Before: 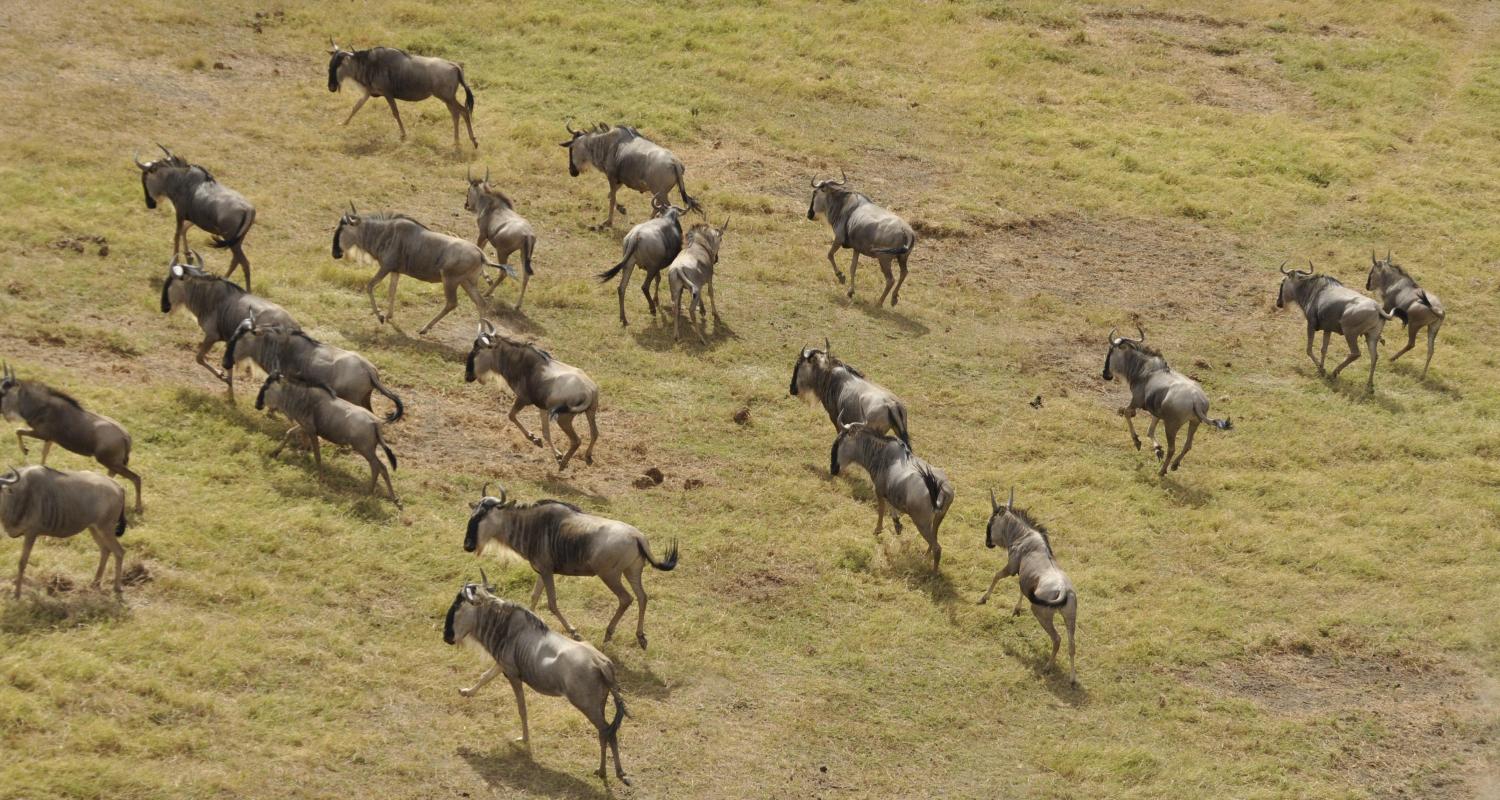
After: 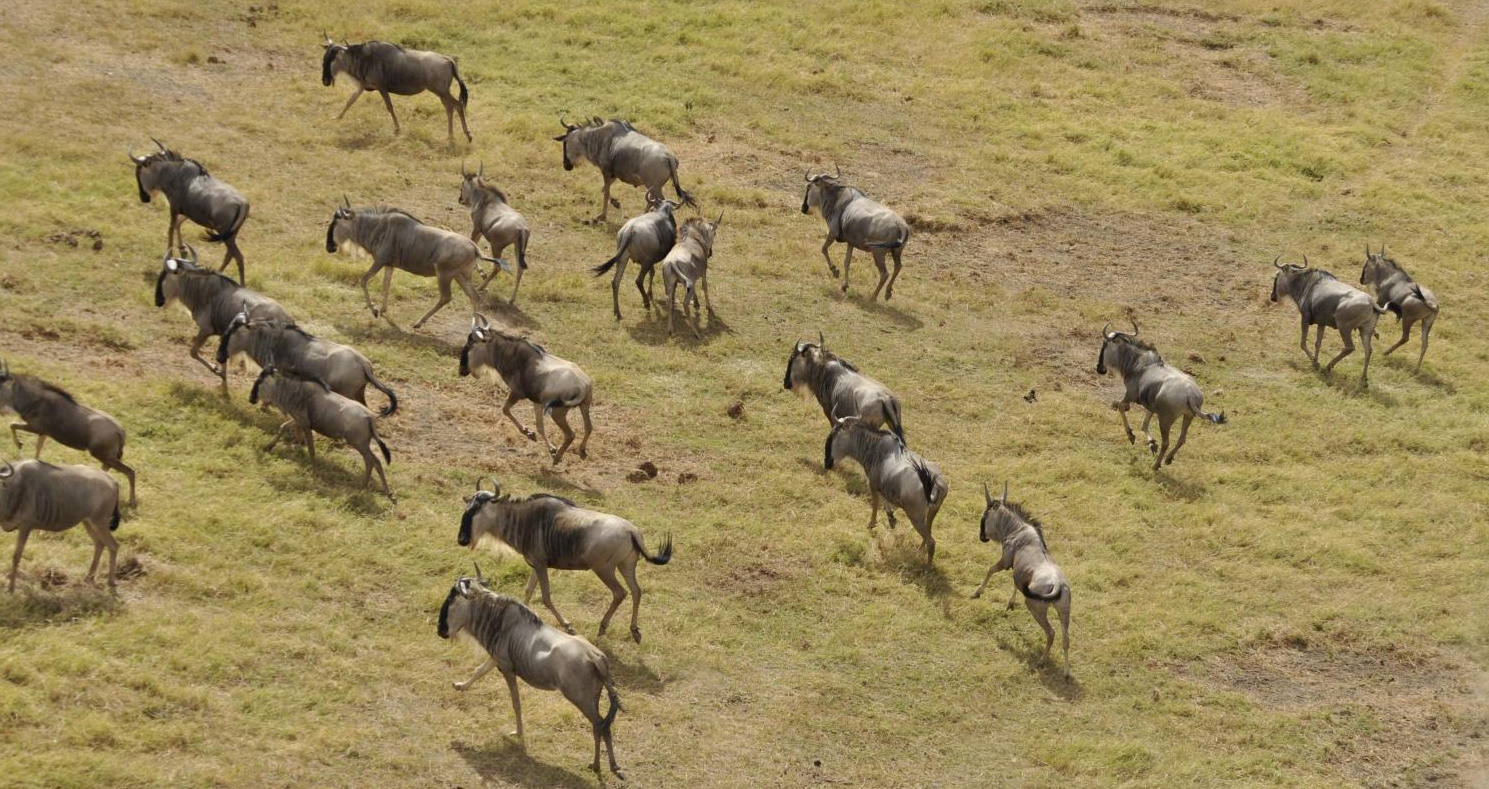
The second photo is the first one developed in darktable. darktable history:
exposure: black level correction 0.002, compensate highlight preservation false
crop: left 0.437%, top 0.754%, right 0.252%, bottom 0.607%
